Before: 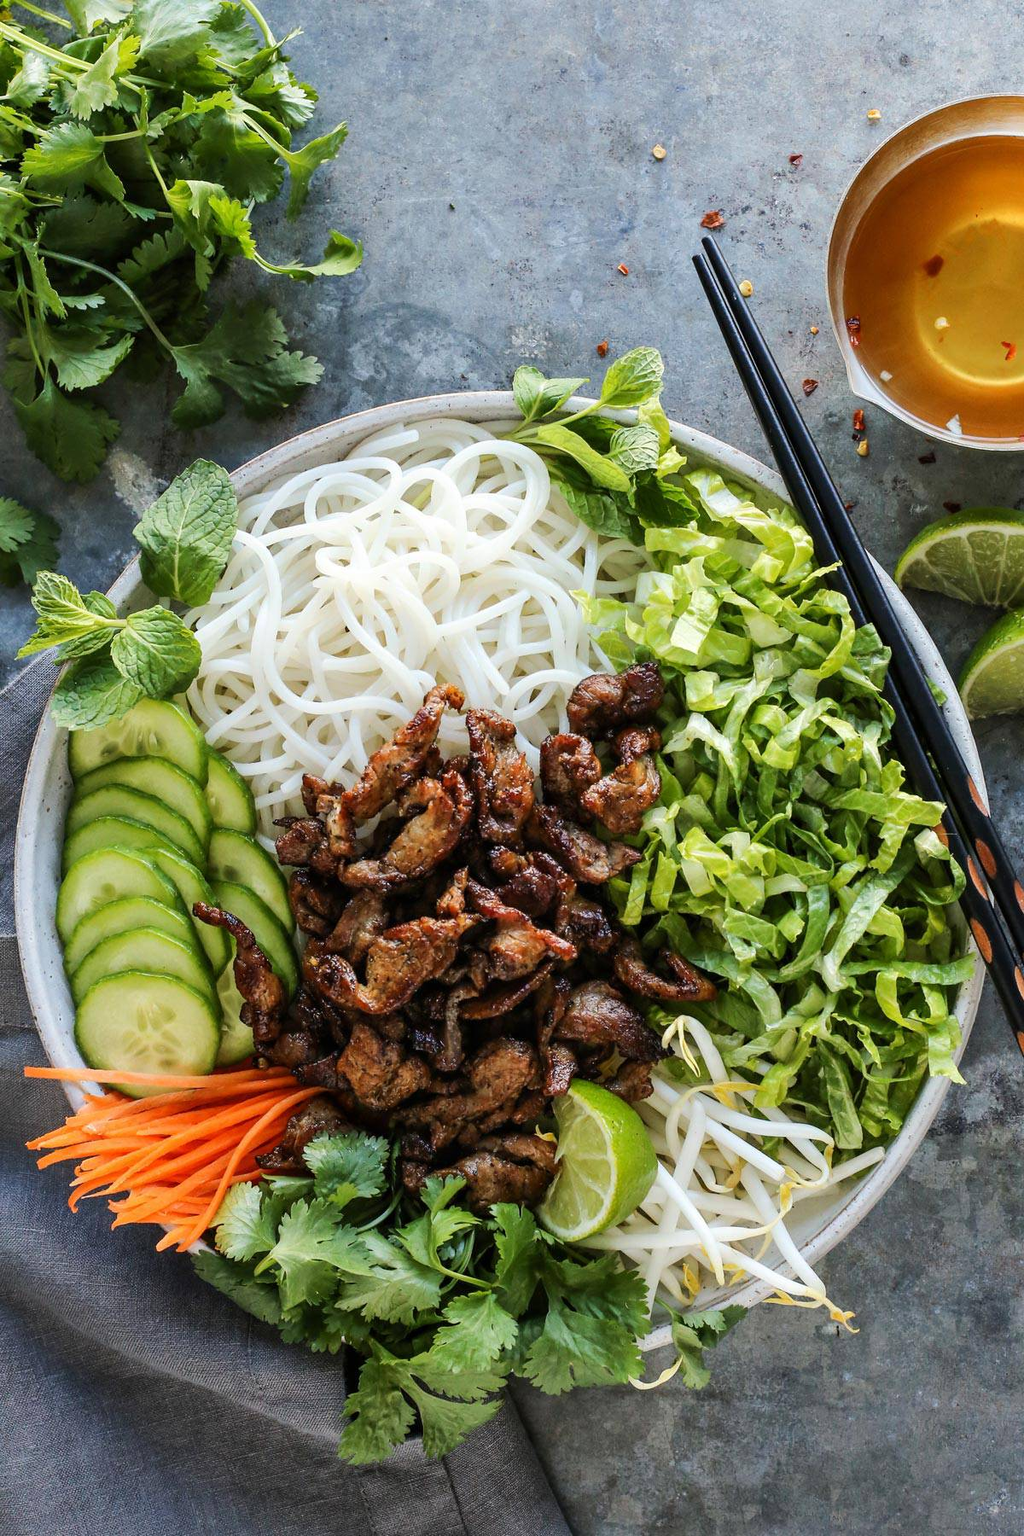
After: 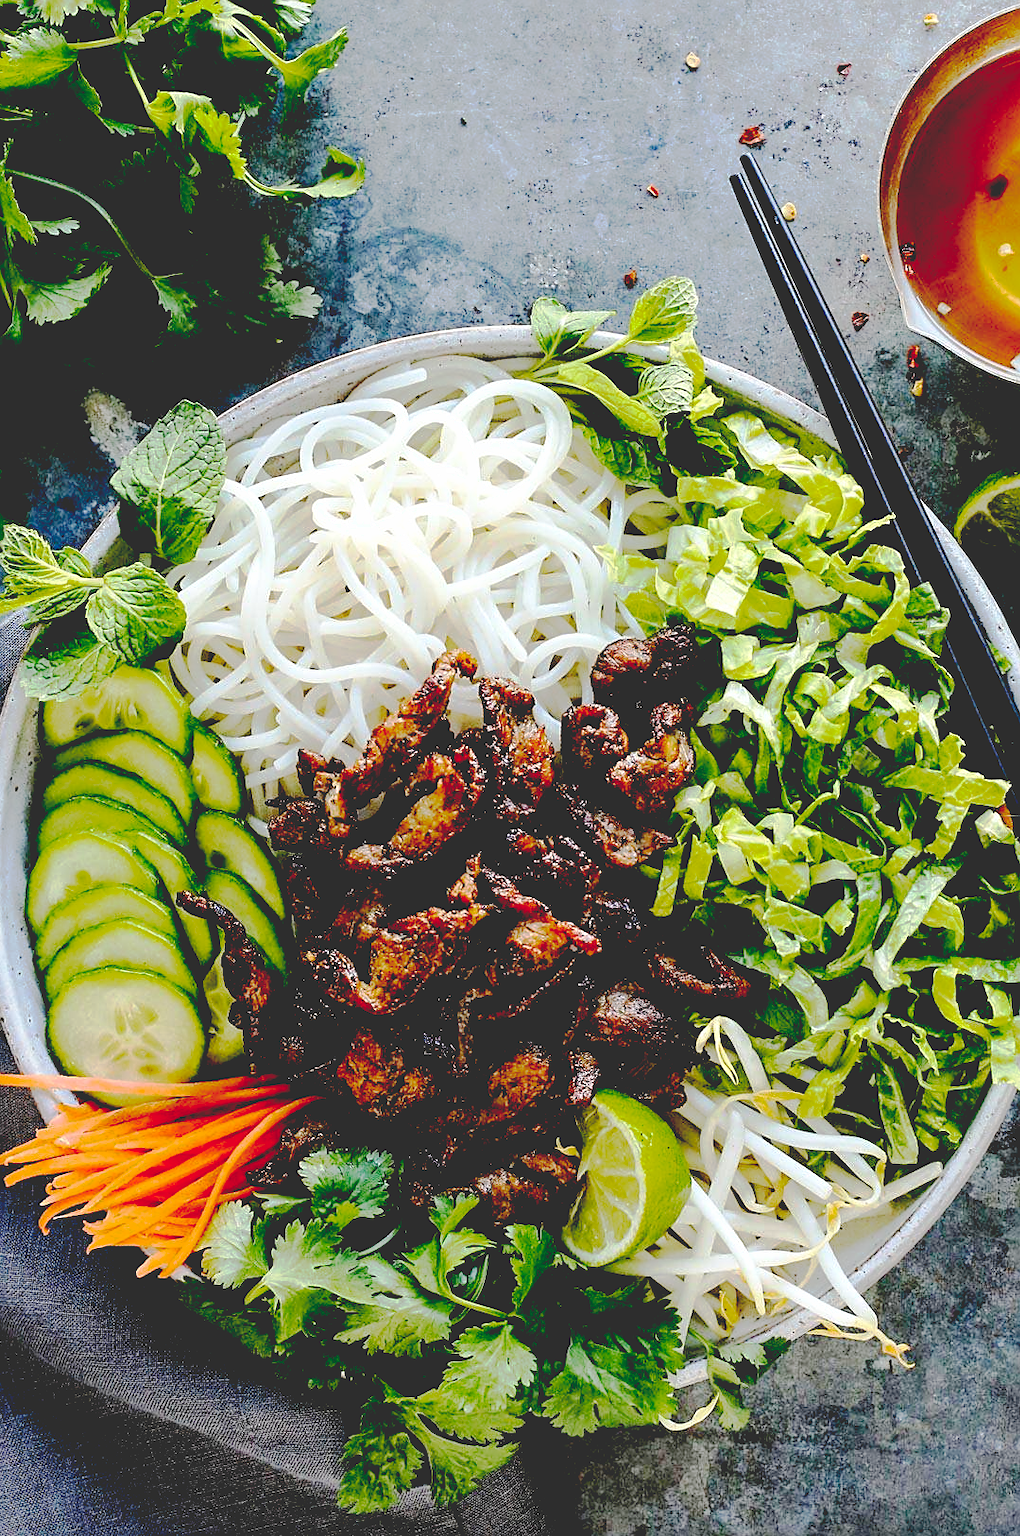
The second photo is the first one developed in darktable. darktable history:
exposure: black level correction 0.01, exposure 0.007 EV, compensate highlight preservation false
base curve: curves: ch0 [(0.065, 0.026) (0.236, 0.358) (0.53, 0.546) (0.777, 0.841) (0.924, 0.992)], preserve colors none
crop: left 3.302%, top 6.356%, right 6.696%, bottom 3.292%
sharpen: on, module defaults
